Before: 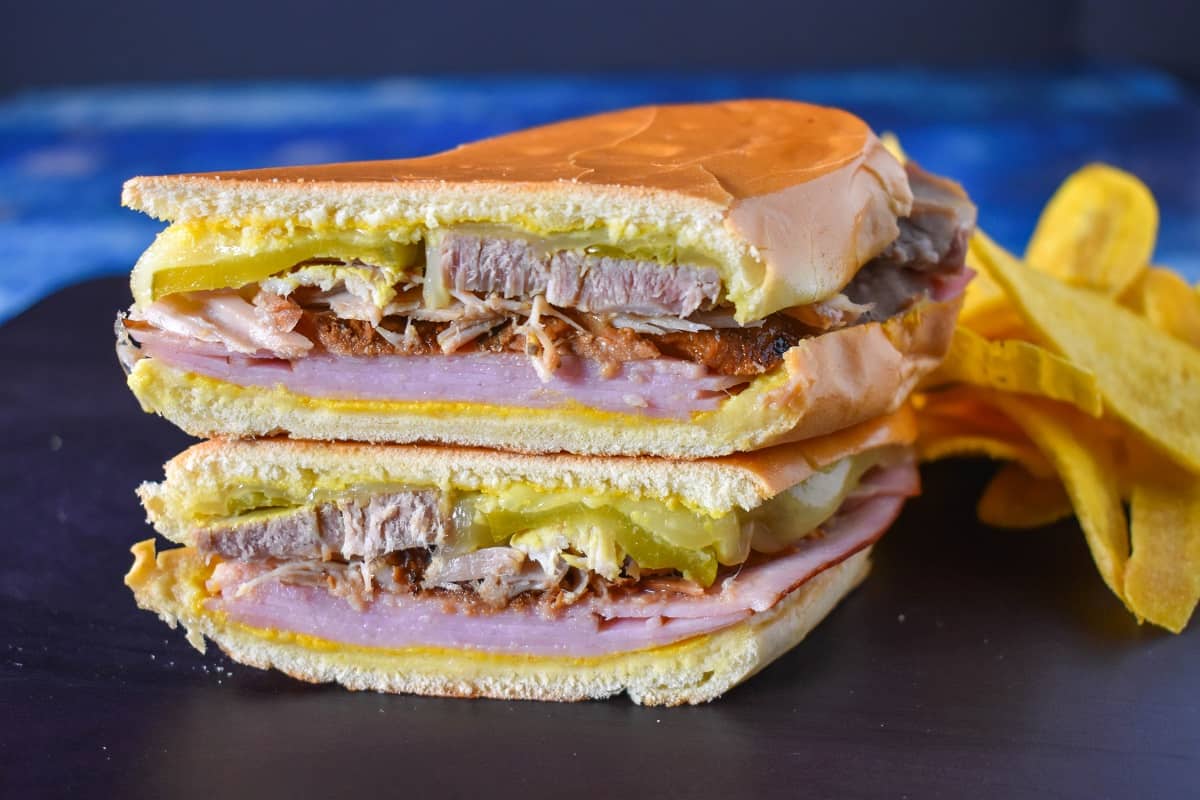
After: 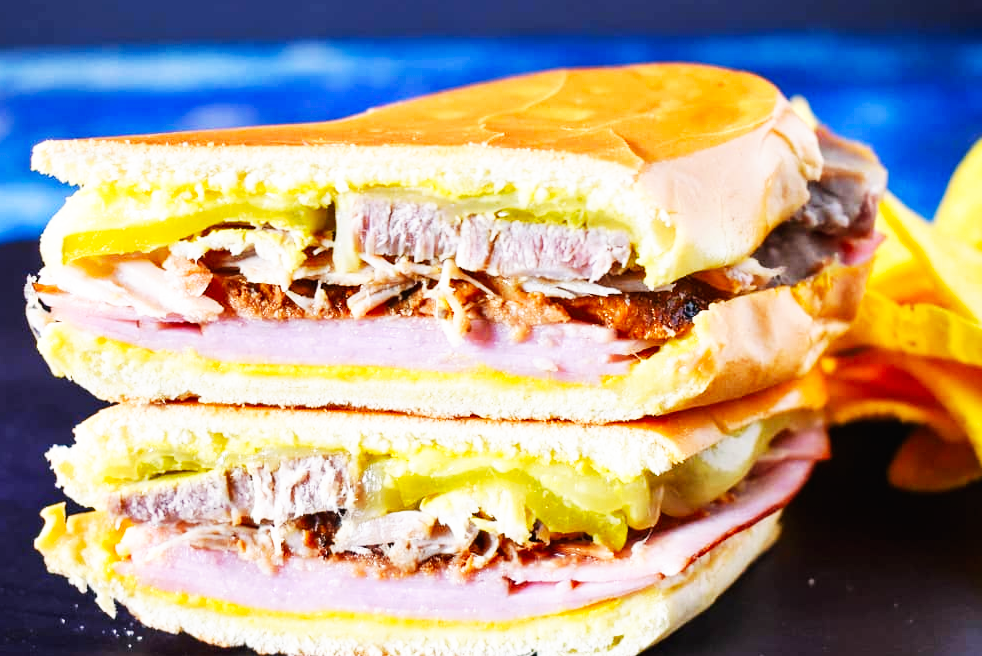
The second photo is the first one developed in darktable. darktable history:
crop and rotate: left 7.526%, top 4.623%, right 10.598%, bottom 13.26%
base curve: curves: ch0 [(0, 0) (0.007, 0.004) (0.027, 0.03) (0.046, 0.07) (0.207, 0.54) (0.442, 0.872) (0.673, 0.972) (1, 1)], preserve colors none
